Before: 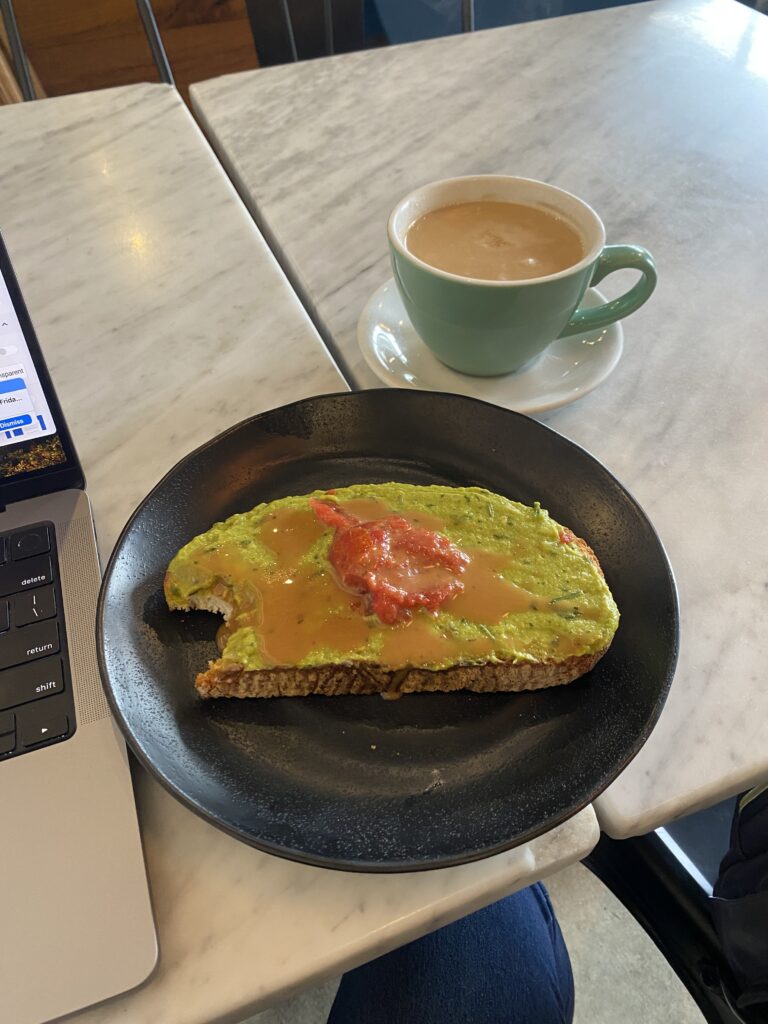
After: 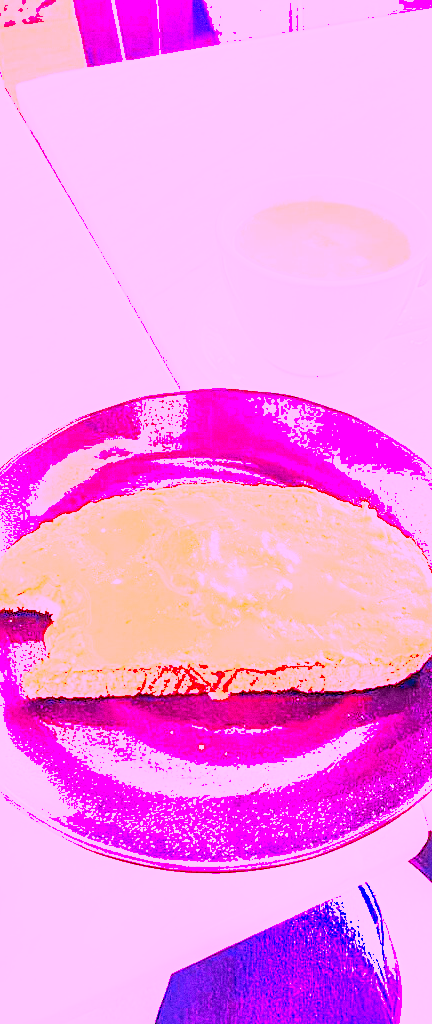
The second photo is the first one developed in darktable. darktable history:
local contrast: on, module defaults
white balance: red 8, blue 8
shadows and highlights: on, module defaults
crop and rotate: left 22.516%, right 21.234%
grain: on, module defaults
sharpen: amount 0.2
